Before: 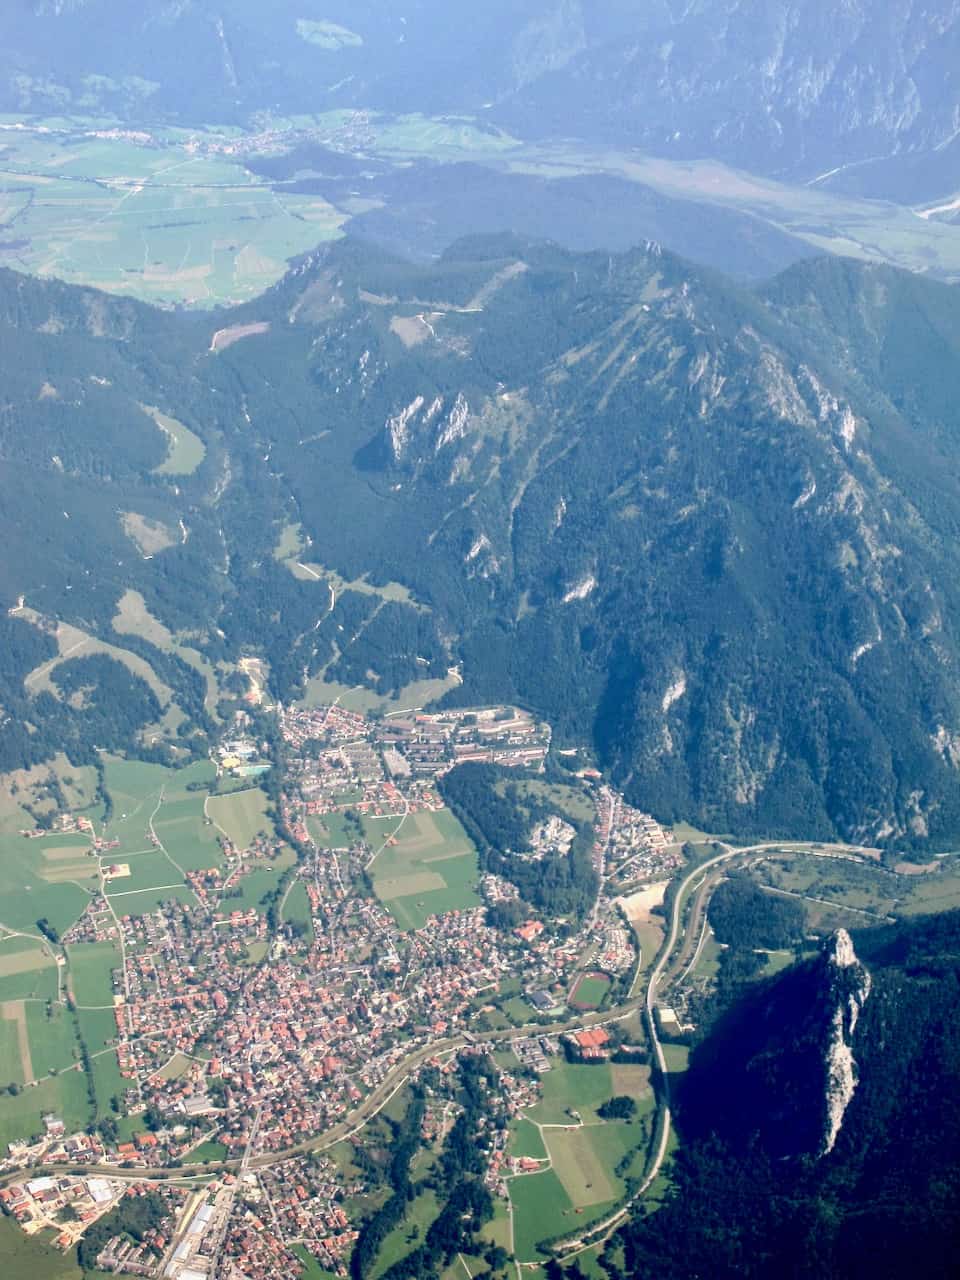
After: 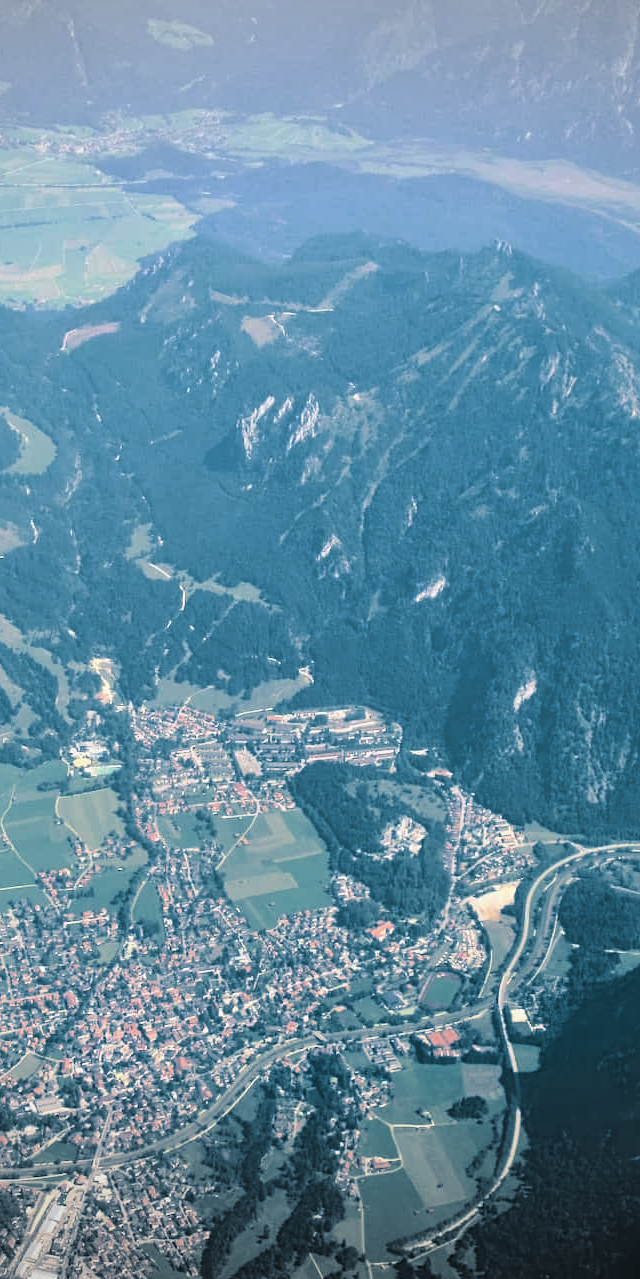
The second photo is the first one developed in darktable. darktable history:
crop and rotate: left 15.546%, right 17.787%
split-toning: shadows › hue 212.4°, balance -70
vignetting: fall-off start 100%, brightness -0.282, width/height ratio 1.31
